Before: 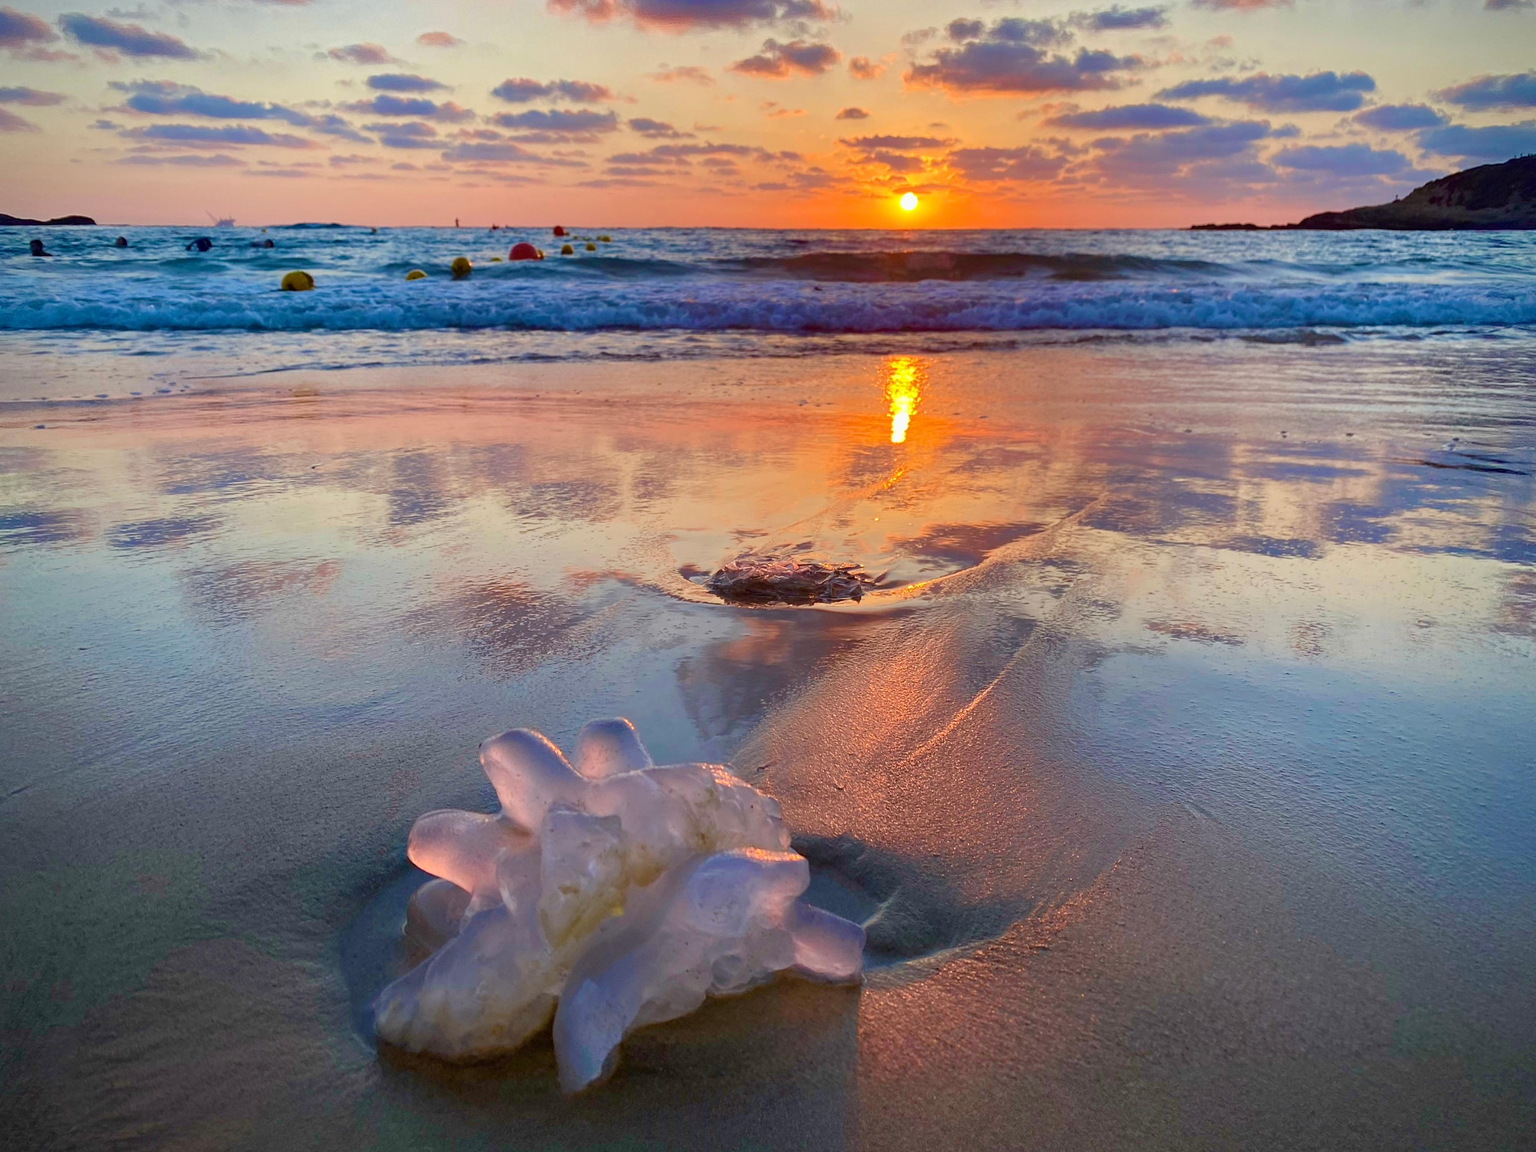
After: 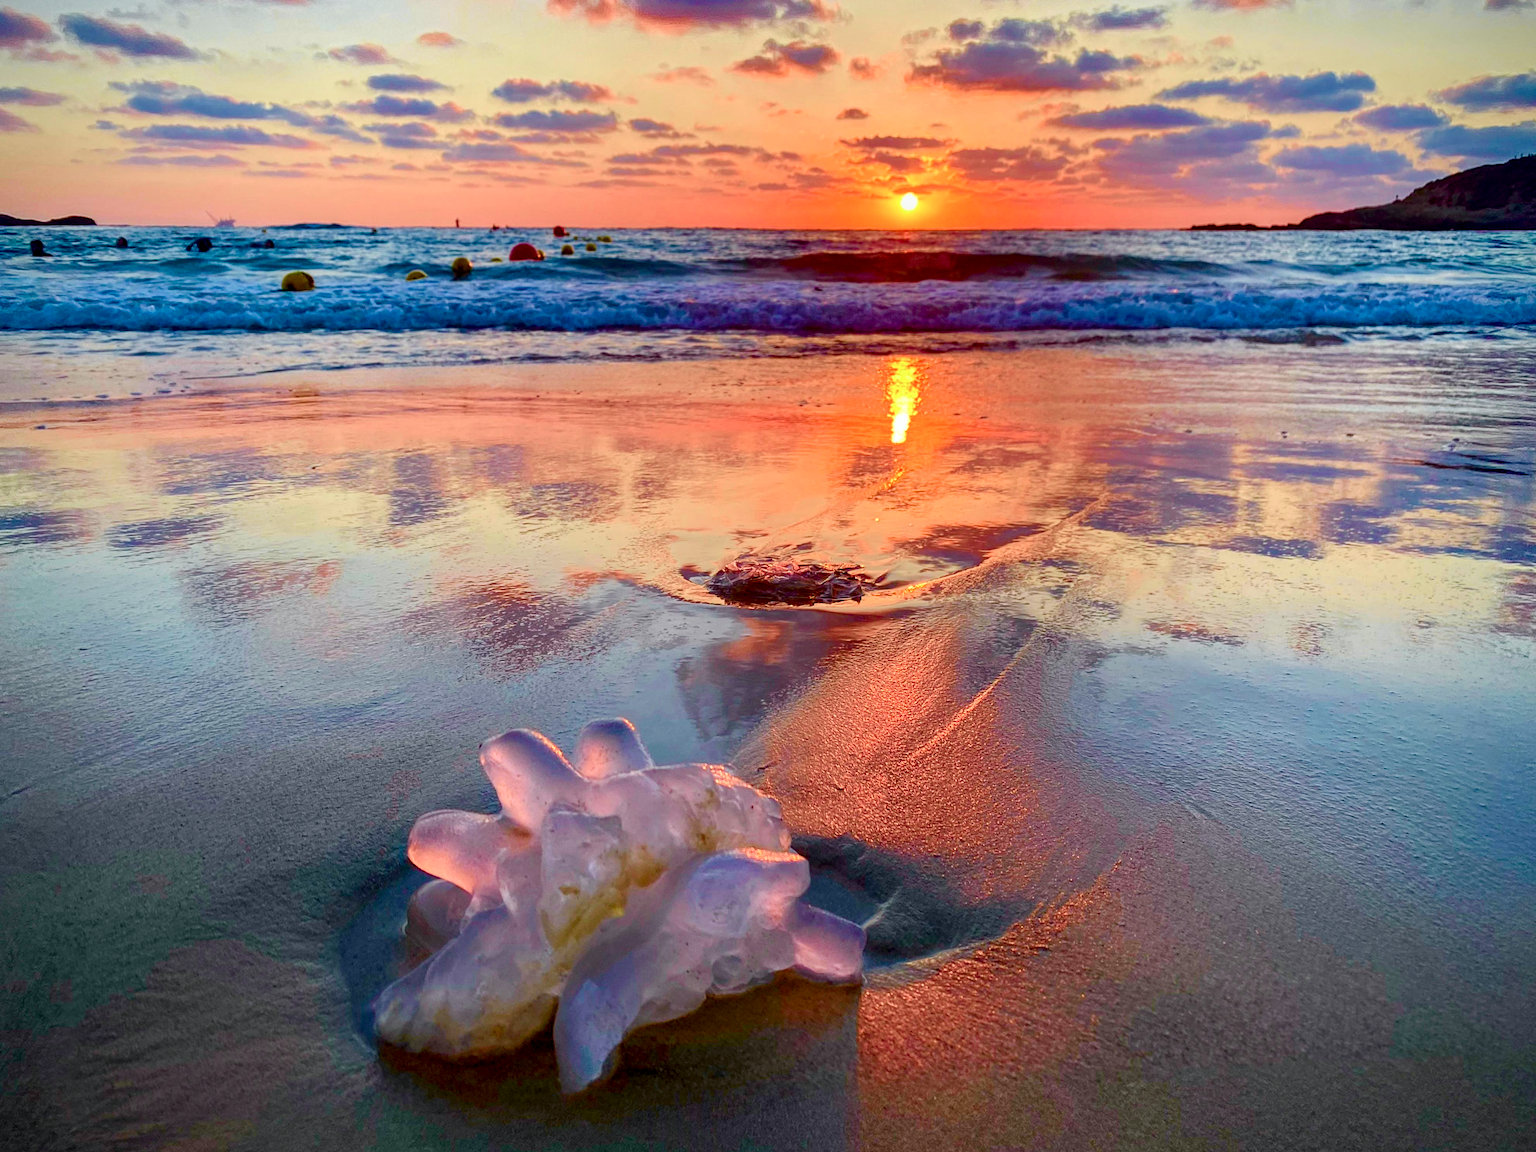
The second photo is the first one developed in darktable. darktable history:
tone curve: curves: ch0 [(0, 0) (0.058, 0.027) (0.214, 0.183) (0.304, 0.288) (0.522, 0.549) (0.658, 0.7) (0.741, 0.775) (0.844, 0.866) (0.986, 0.957)]; ch1 [(0, 0) (0.172, 0.123) (0.312, 0.296) (0.437, 0.429) (0.471, 0.469) (0.502, 0.5) (0.513, 0.515) (0.572, 0.603) (0.617, 0.653) (0.68, 0.724) (0.889, 0.924) (1, 1)]; ch2 [(0, 0) (0.411, 0.424) (0.489, 0.49) (0.502, 0.5) (0.517, 0.519) (0.549, 0.578) (0.604, 0.628) (0.693, 0.686) (1, 1)], color space Lab, independent channels, preserve colors none
color balance rgb: perceptual saturation grading › global saturation 20%, perceptual saturation grading › highlights -25%, perceptual saturation grading › shadows 50%
local contrast: on, module defaults
